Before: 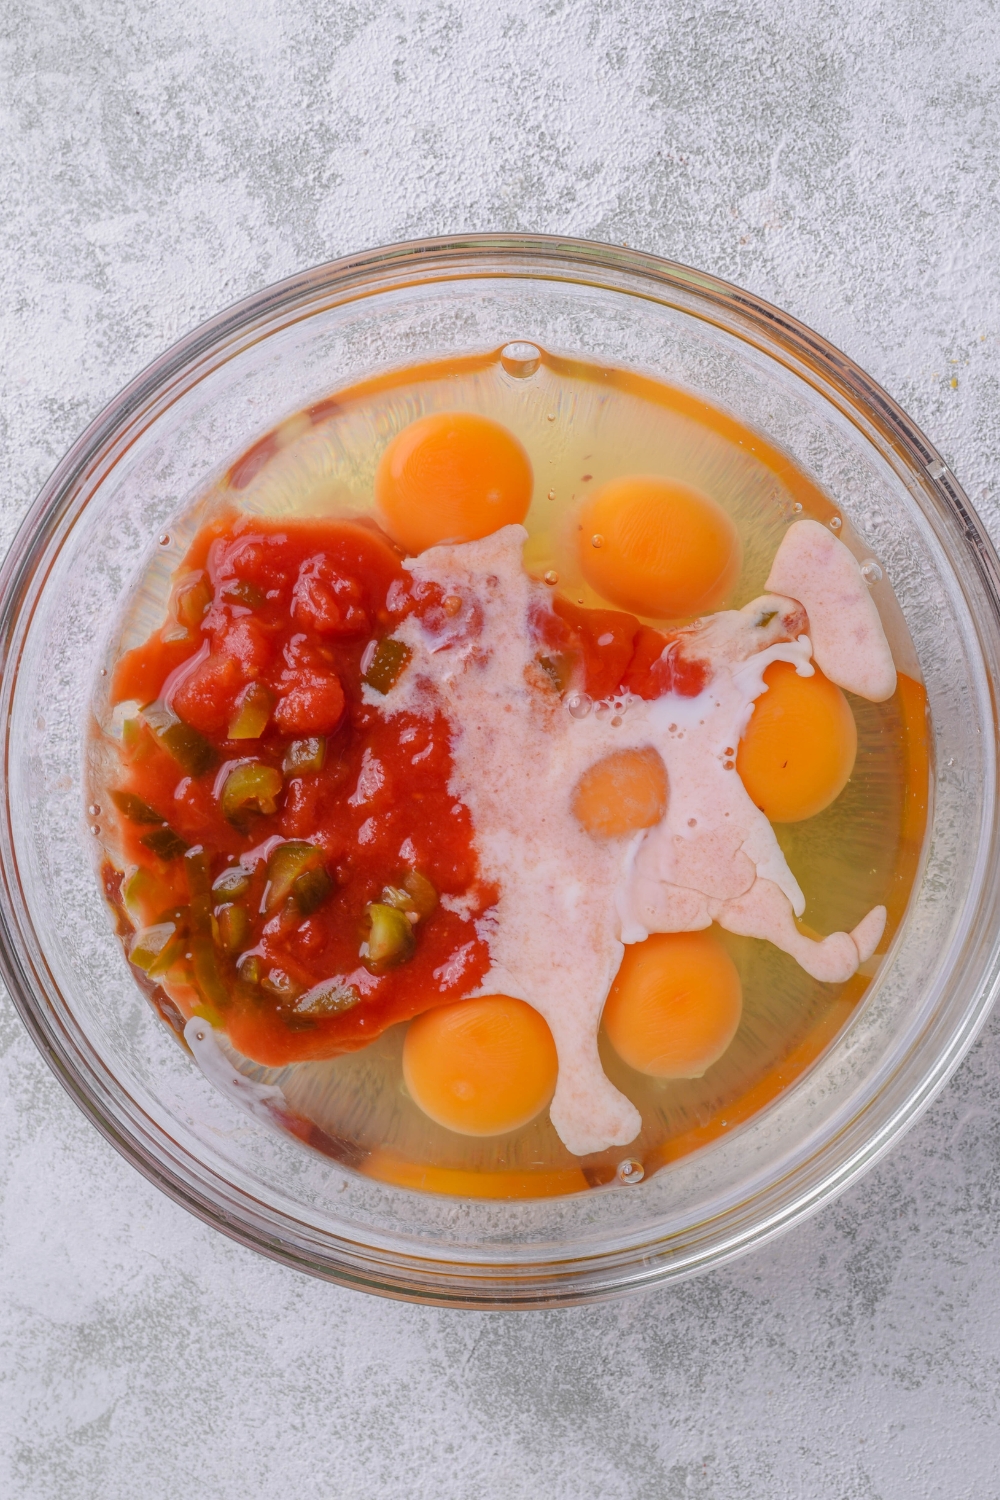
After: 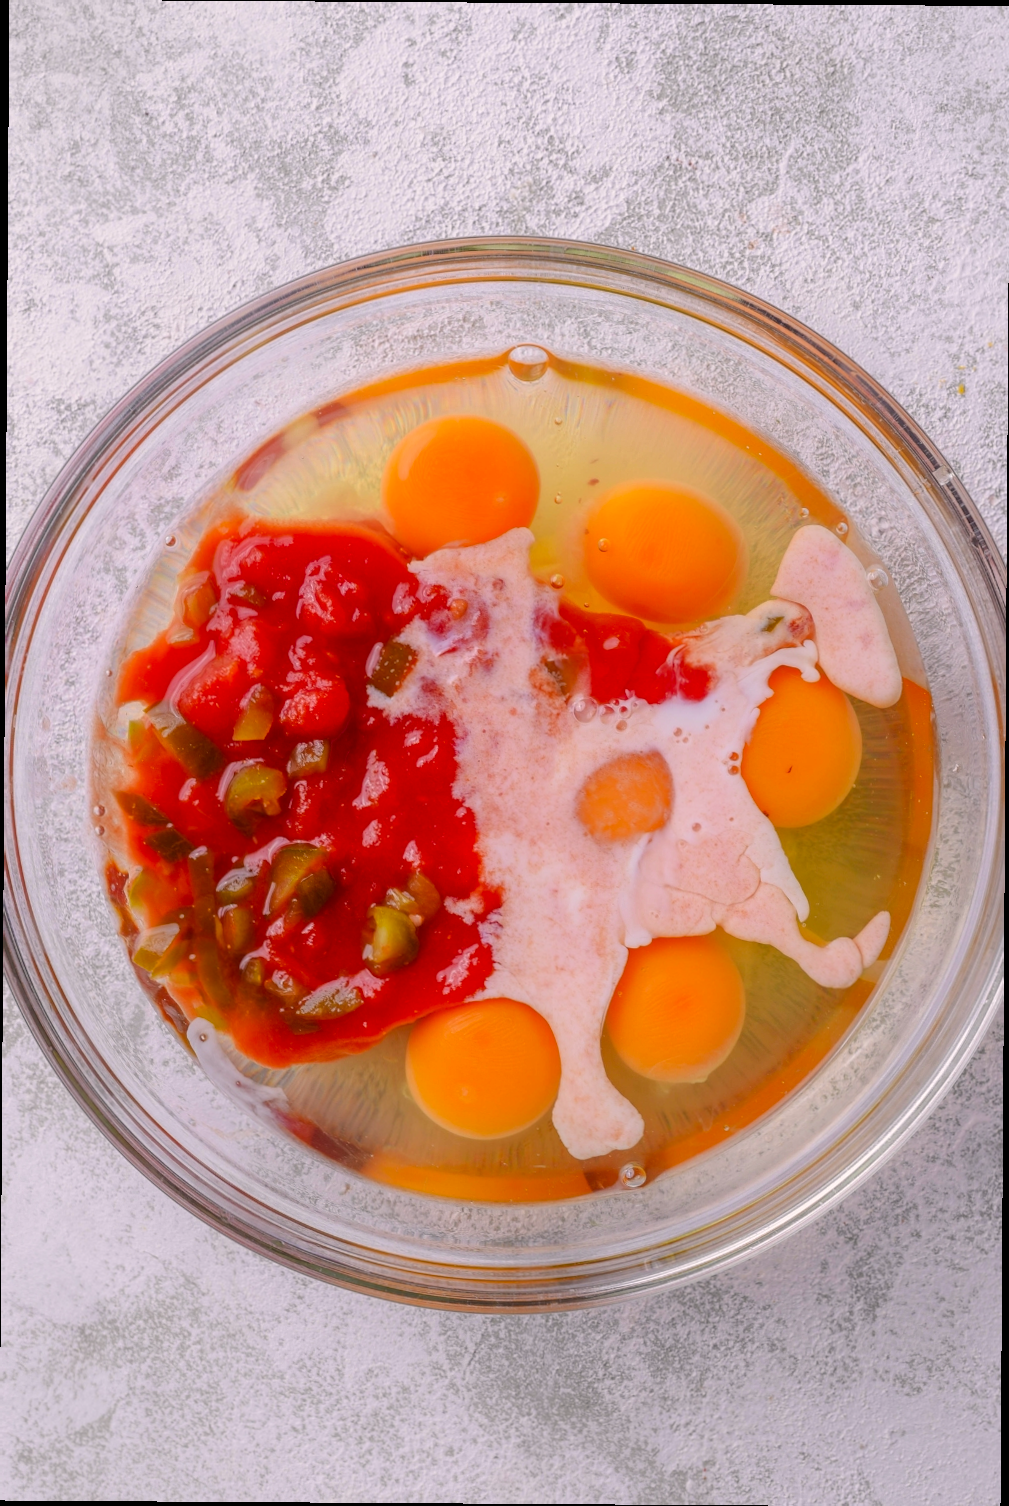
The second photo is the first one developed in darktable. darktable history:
crop and rotate: angle -0.376°
color correction: highlights a* 3.46, highlights b* 2.01, saturation 1.22
